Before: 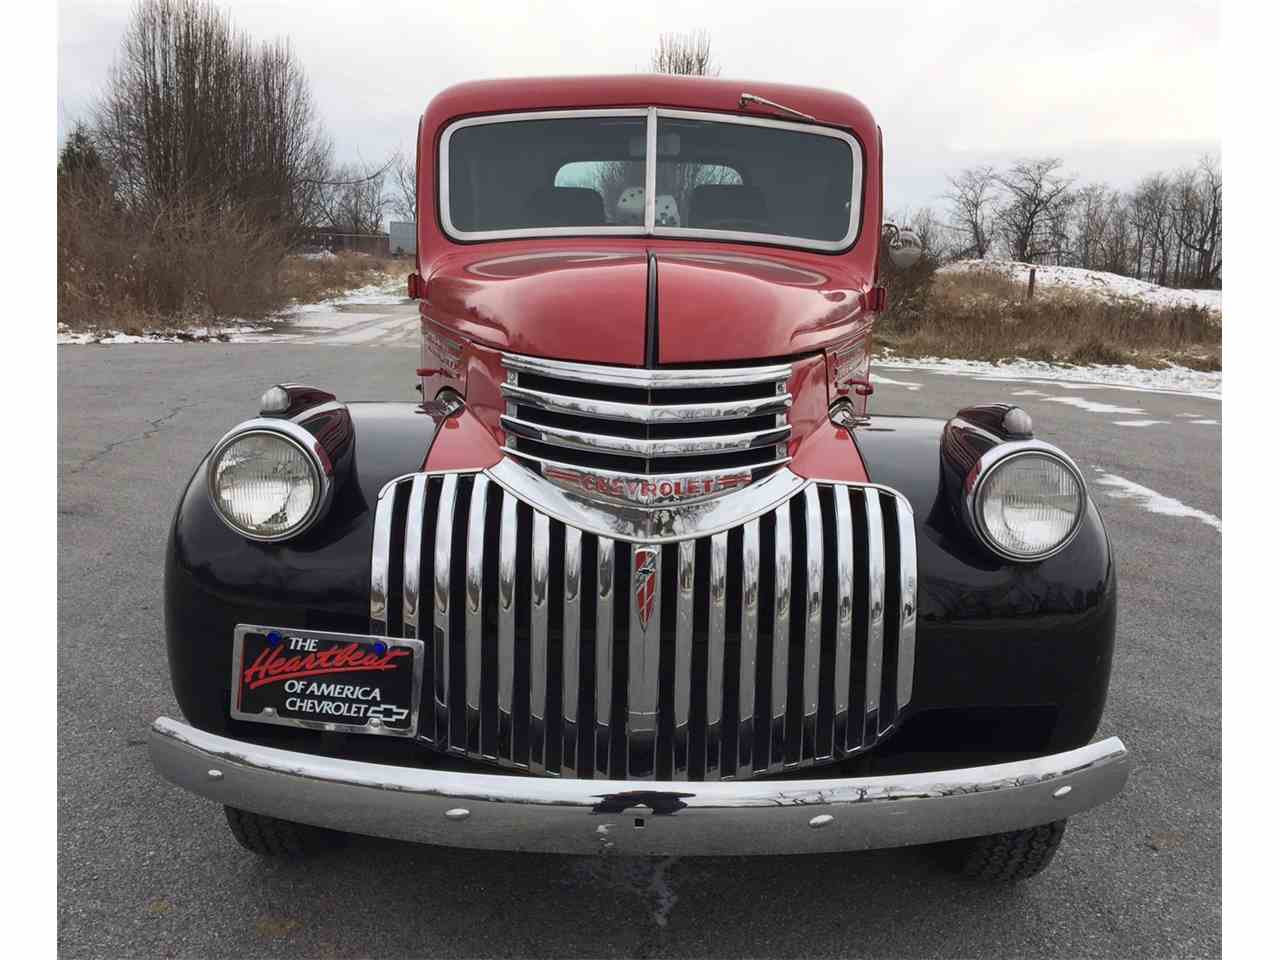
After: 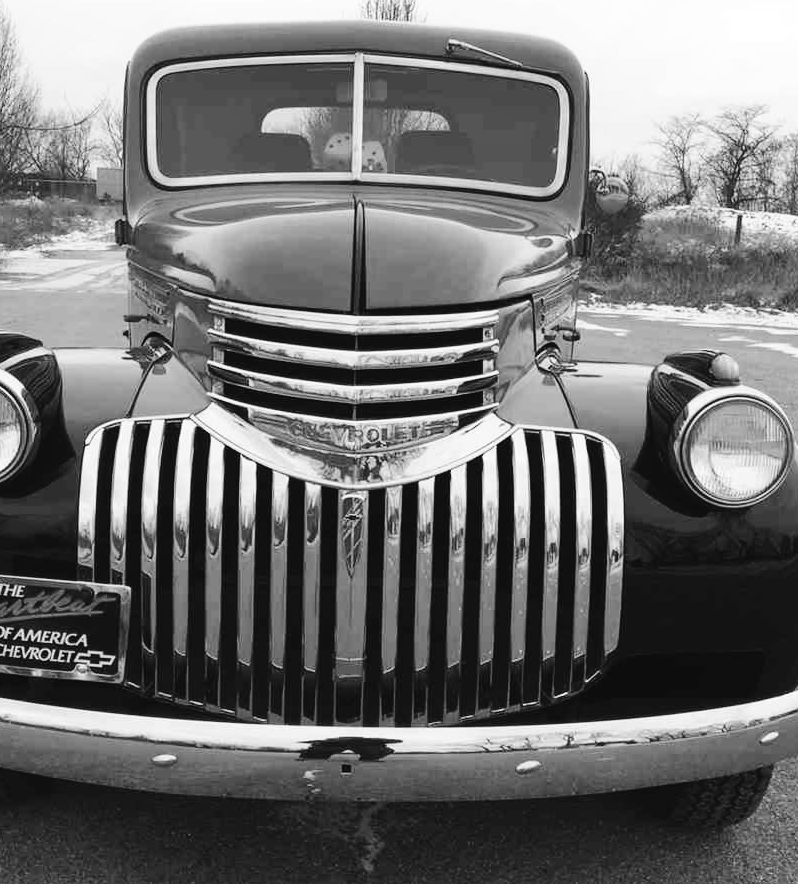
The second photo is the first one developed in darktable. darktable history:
tone curve: curves: ch0 [(0, 0.023) (0.1, 0.084) (0.184, 0.168) (0.45, 0.54) (0.57, 0.683) (0.722, 0.825) (0.877, 0.948) (1, 1)]; ch1 [(0, 0) (0.414, 0.395) (0.453, 0.437) (0.502, 0.509) (0.521, 0.519) (0.573, 0.568) (0.618, 0.61) (0.654, 0.642) (1, 1)]; ch2 [(0, 0) (0.421, 0.43) (0.45, 0.463) (0.492, 0.504) (0.511, 0.519) (0.557, 0.557) (0.602, 0.605) (1, 1)], color space Lab, independent channels, preserve colors none
monochrome: size 1
crop and rotate: left 22.918%, top 5.629%, right 14.711%, bottom 2.247%
